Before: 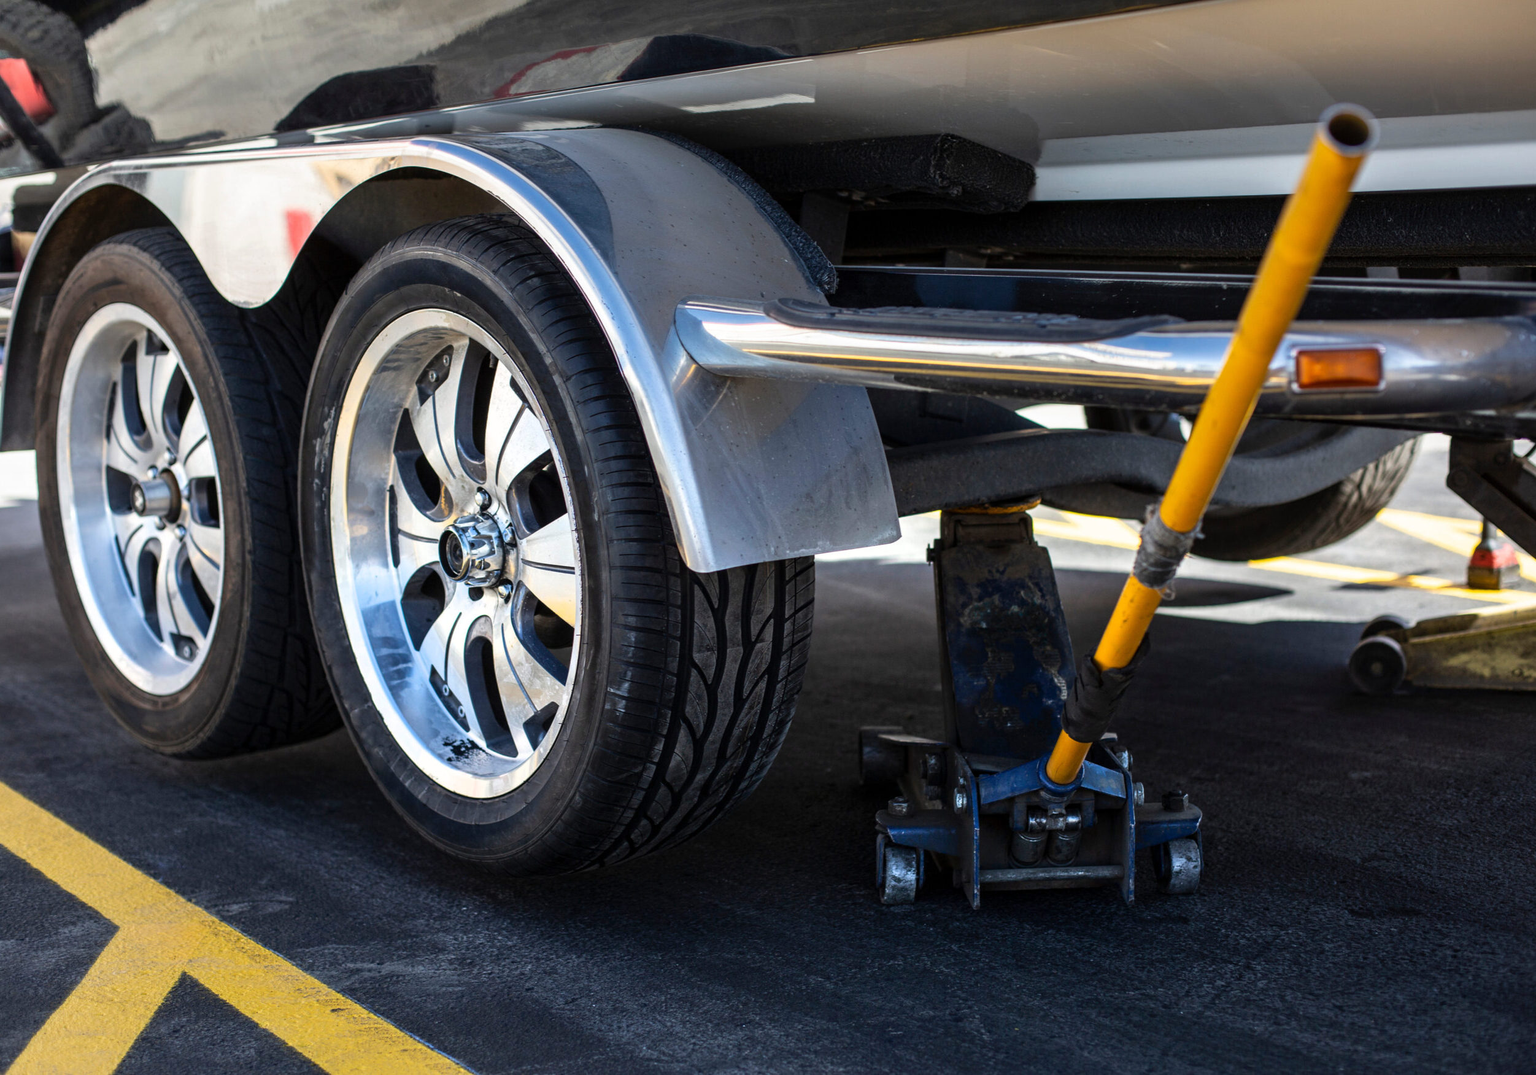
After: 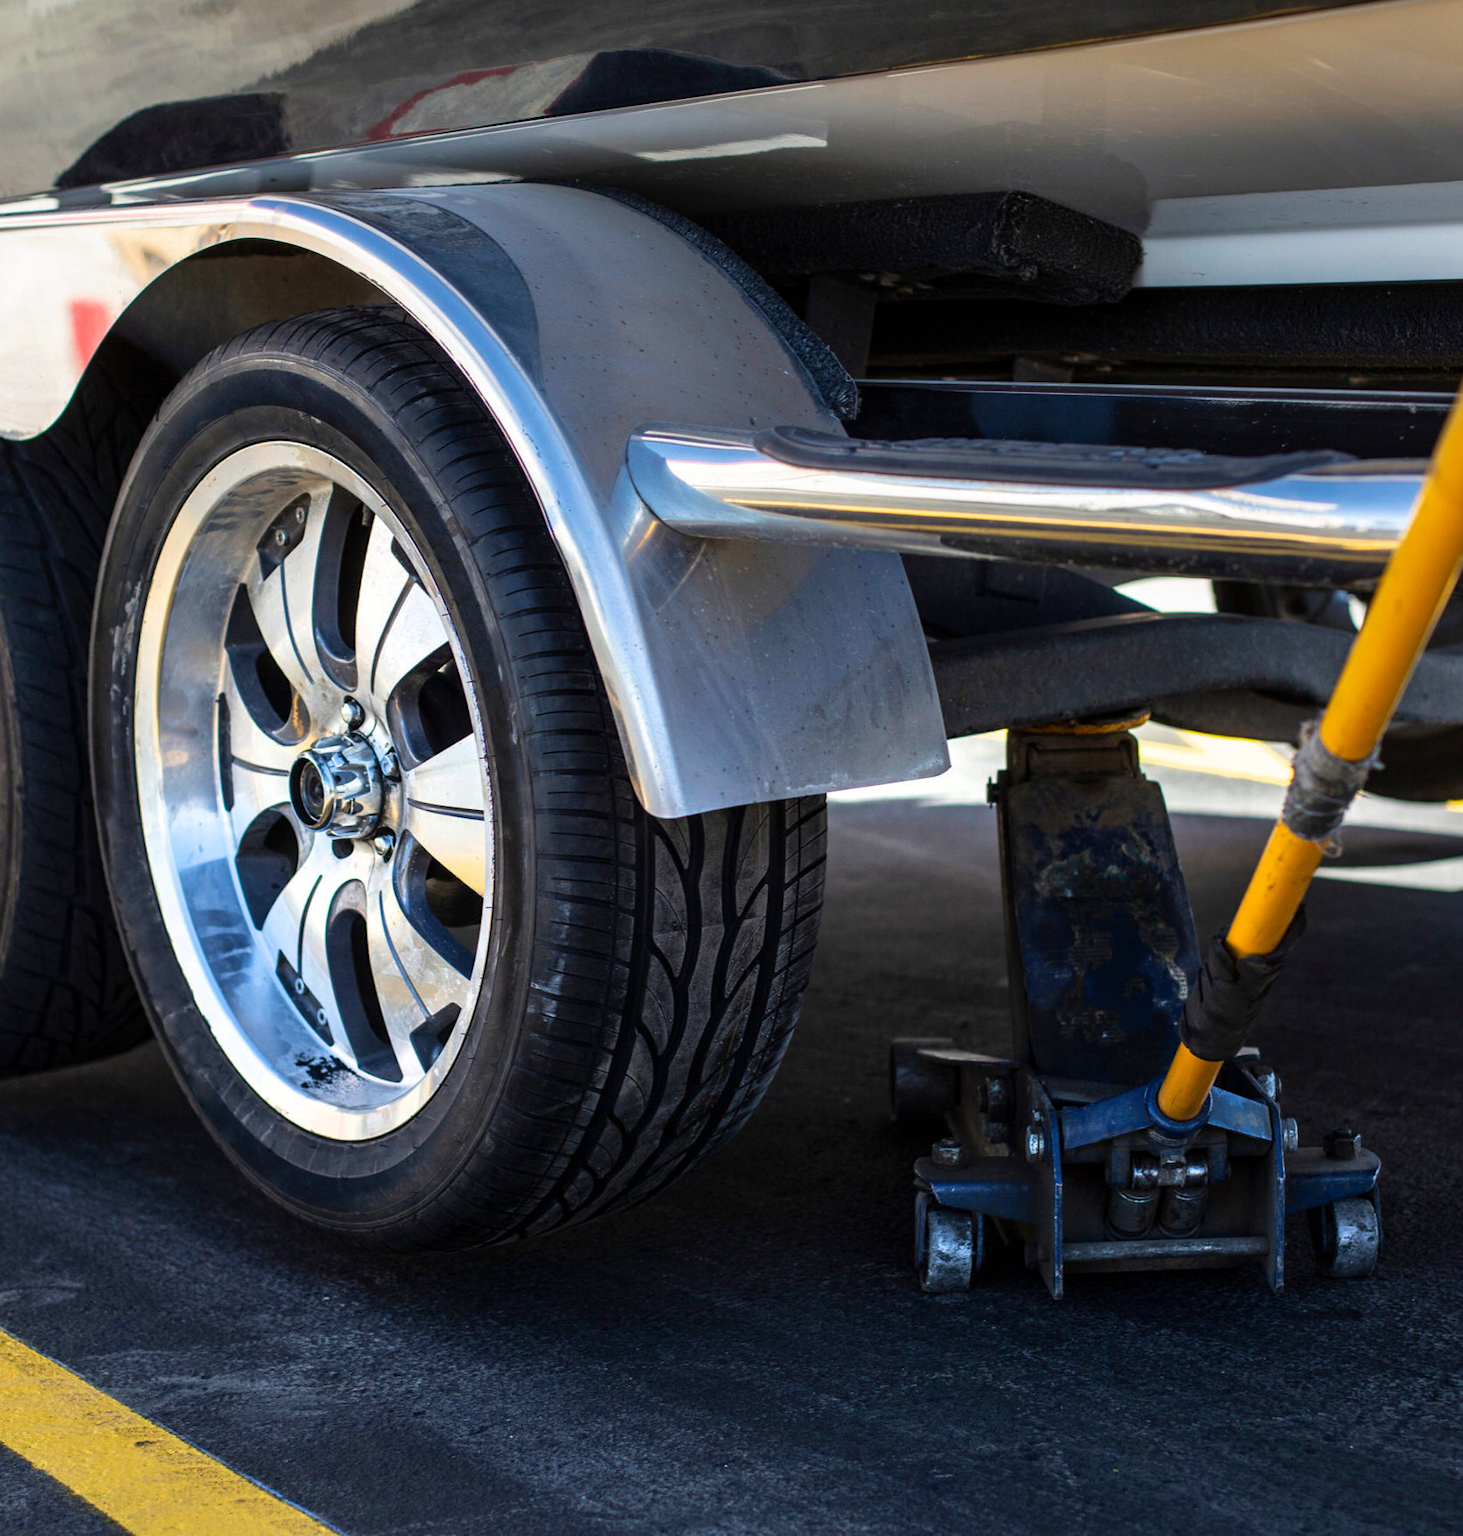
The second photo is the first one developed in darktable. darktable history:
velvia: on, module defaults
crop: left 15.419%, right 17.914%
